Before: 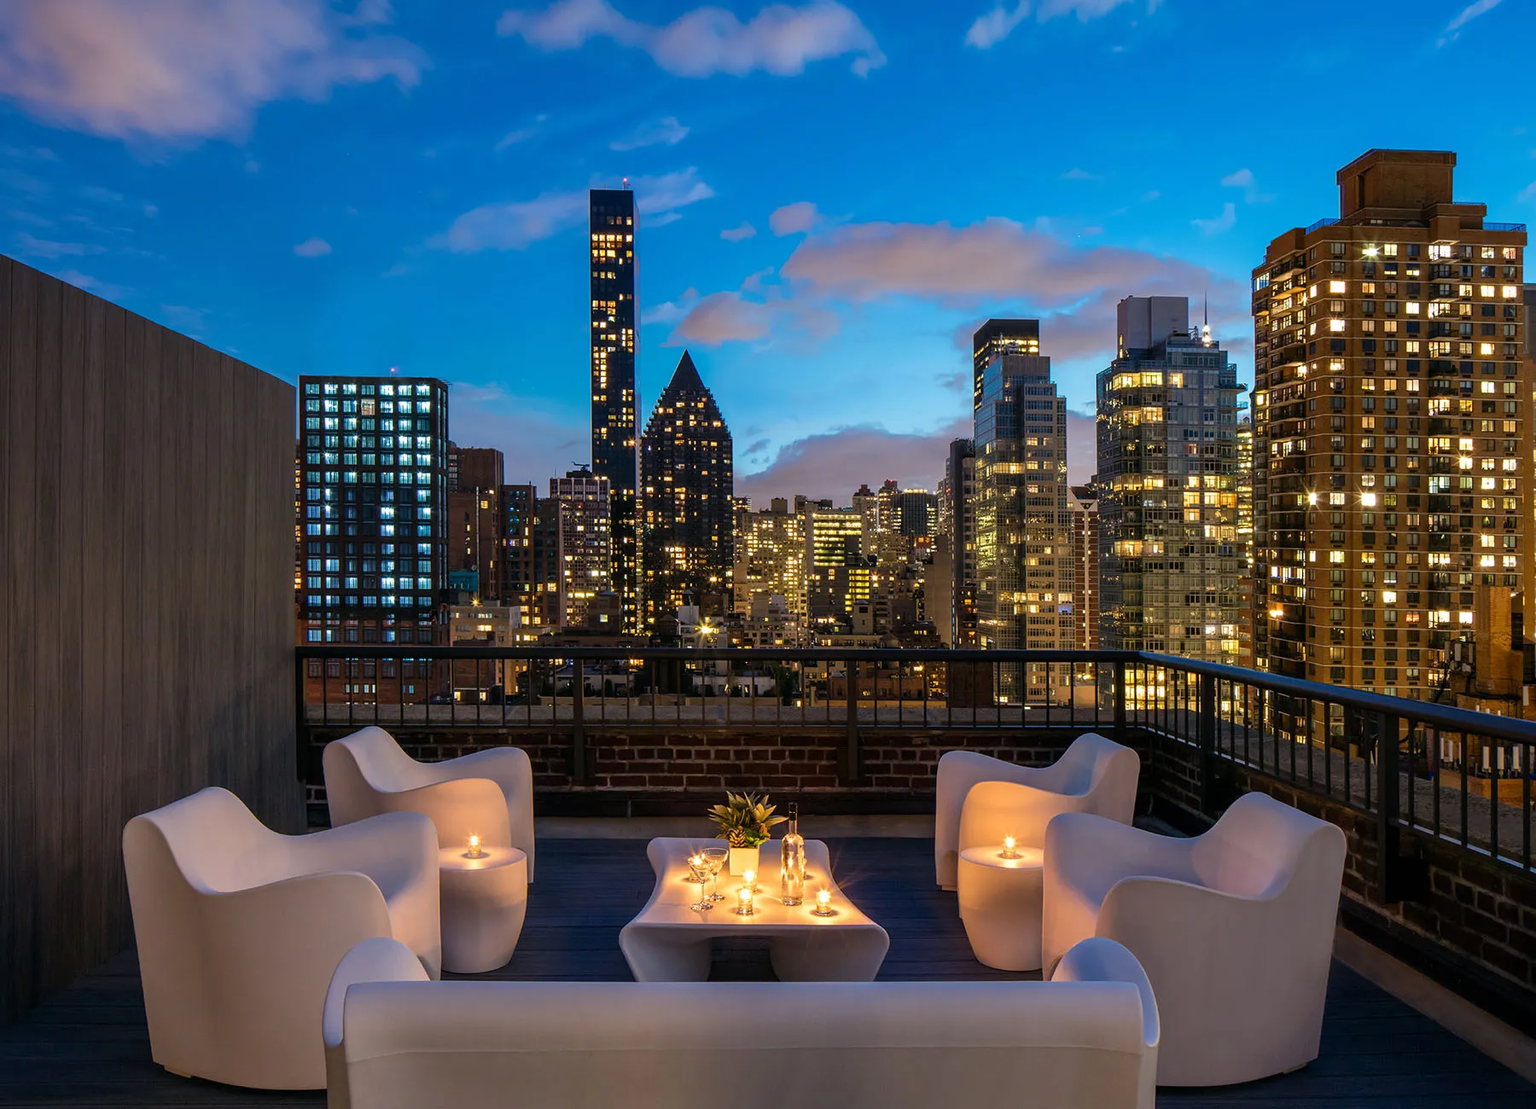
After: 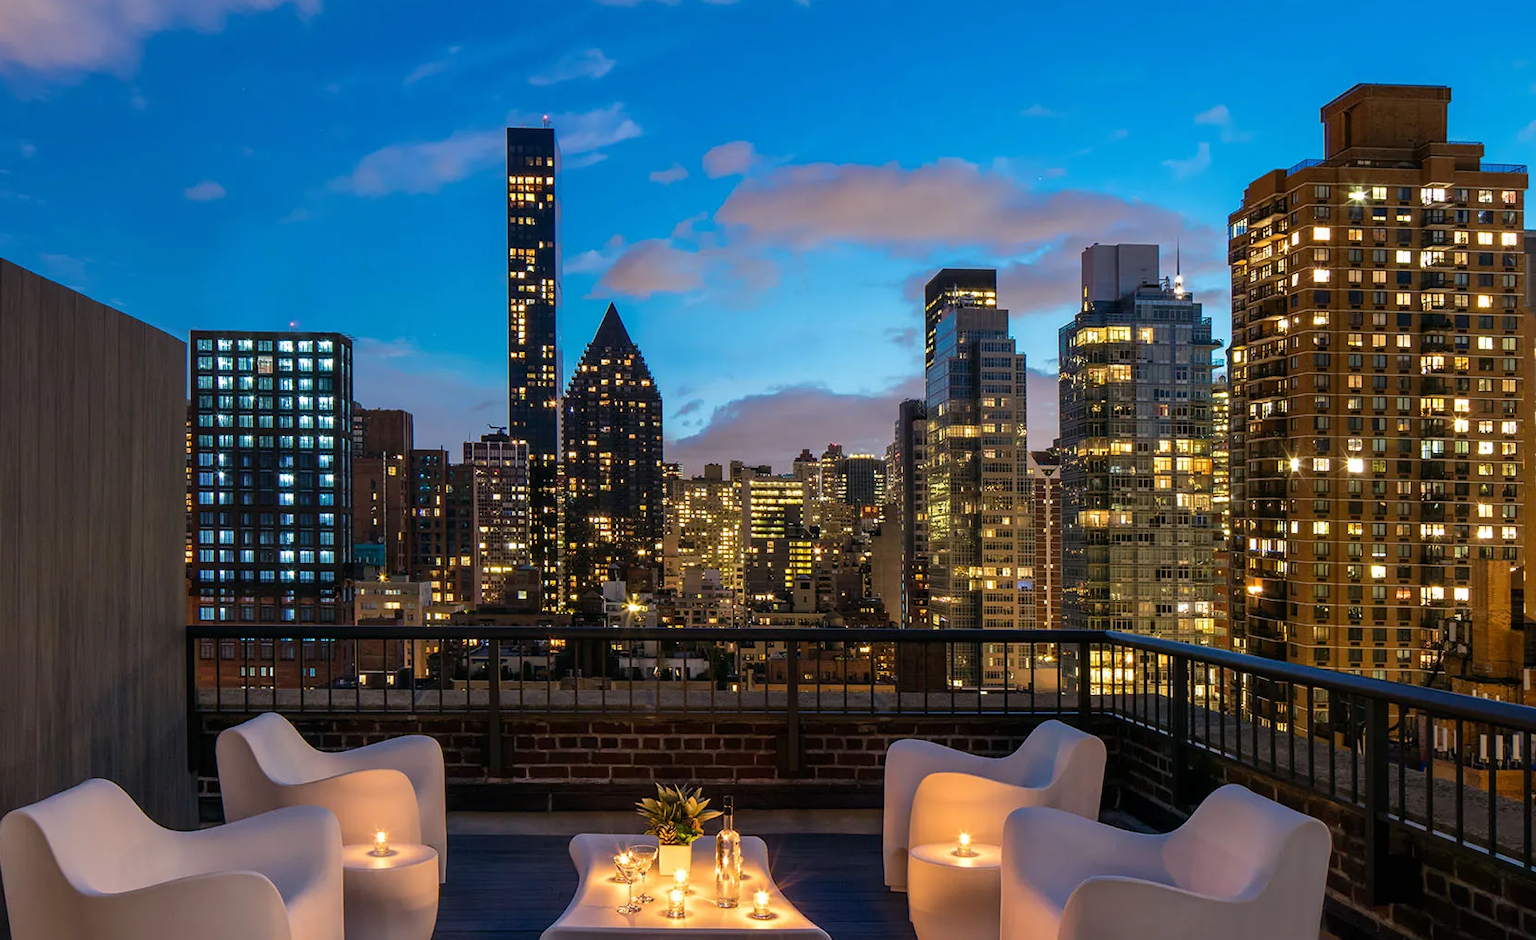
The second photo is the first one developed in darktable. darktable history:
crop: left 8.155%, top 6.611%, bottom 15.385%
exposure: compensate highlight preservation false
